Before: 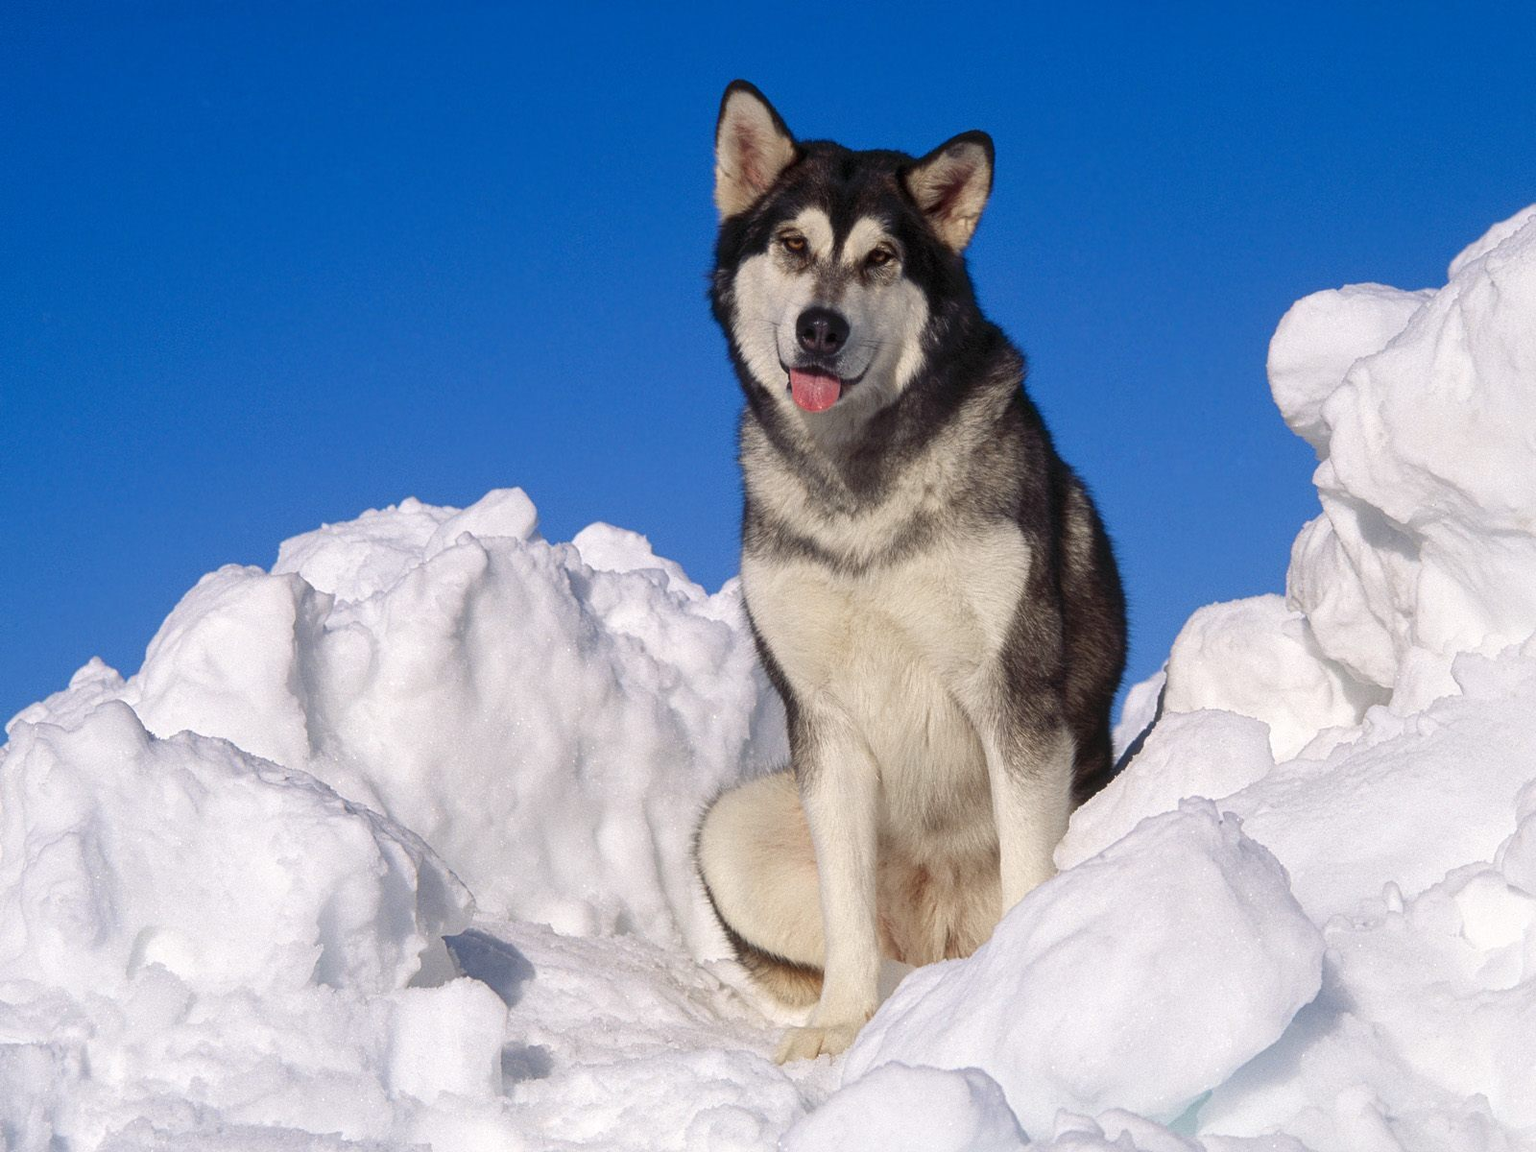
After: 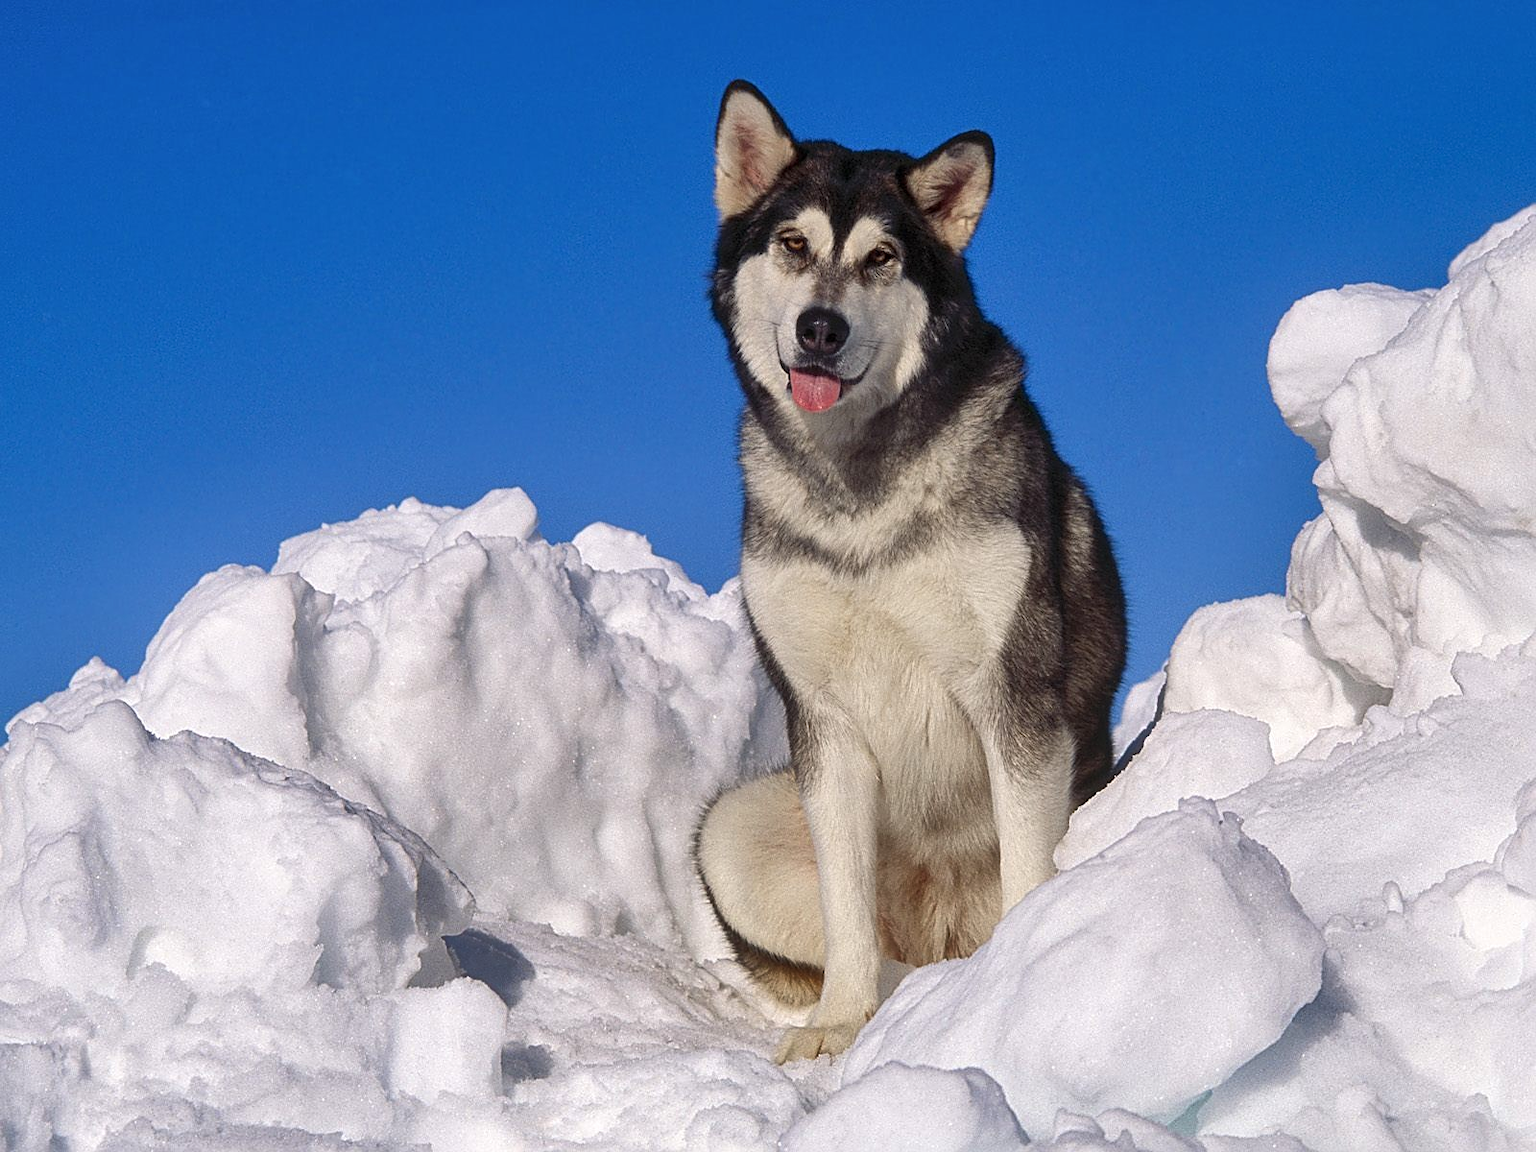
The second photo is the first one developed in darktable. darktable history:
bloom: size 15%, threshold 97%, strength 7%
sharpen: on, module defaults
shadows and highlights: low approximation 0.01, soften with gaussian
color zones: curves: ch0 [(0.25, 0.5) (0.463, 0.627) (0.484, 0.637) (0.75, 0.5)]
